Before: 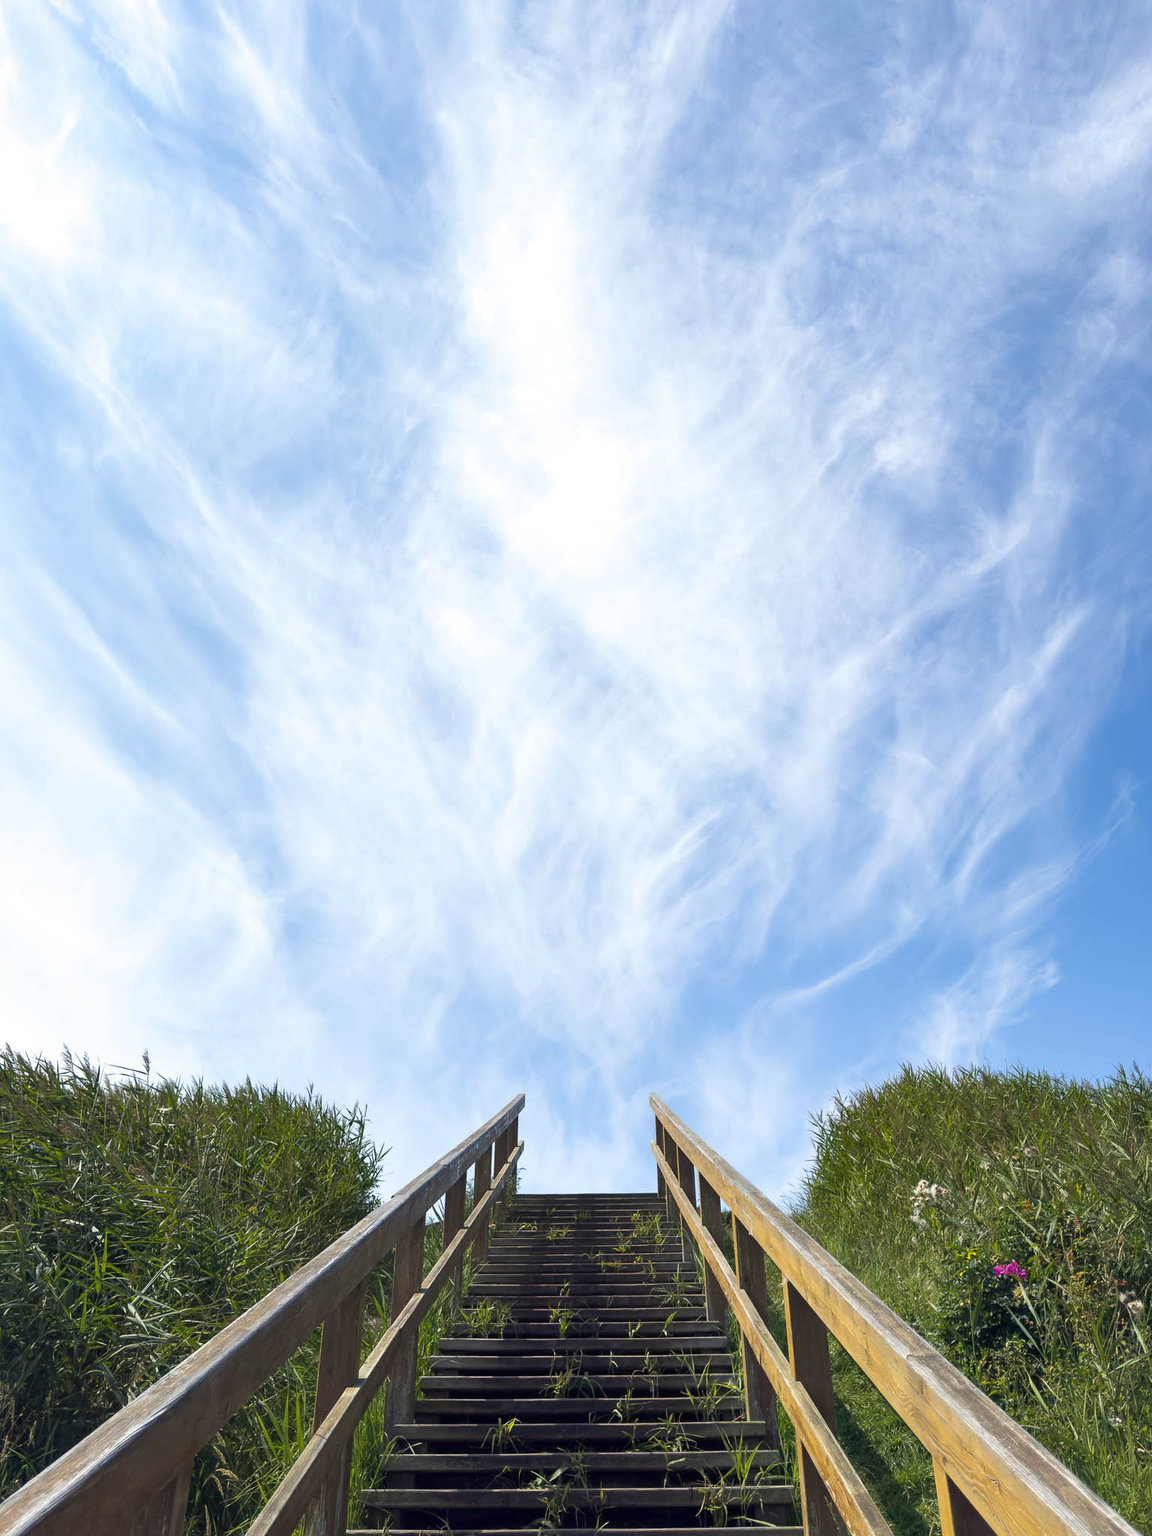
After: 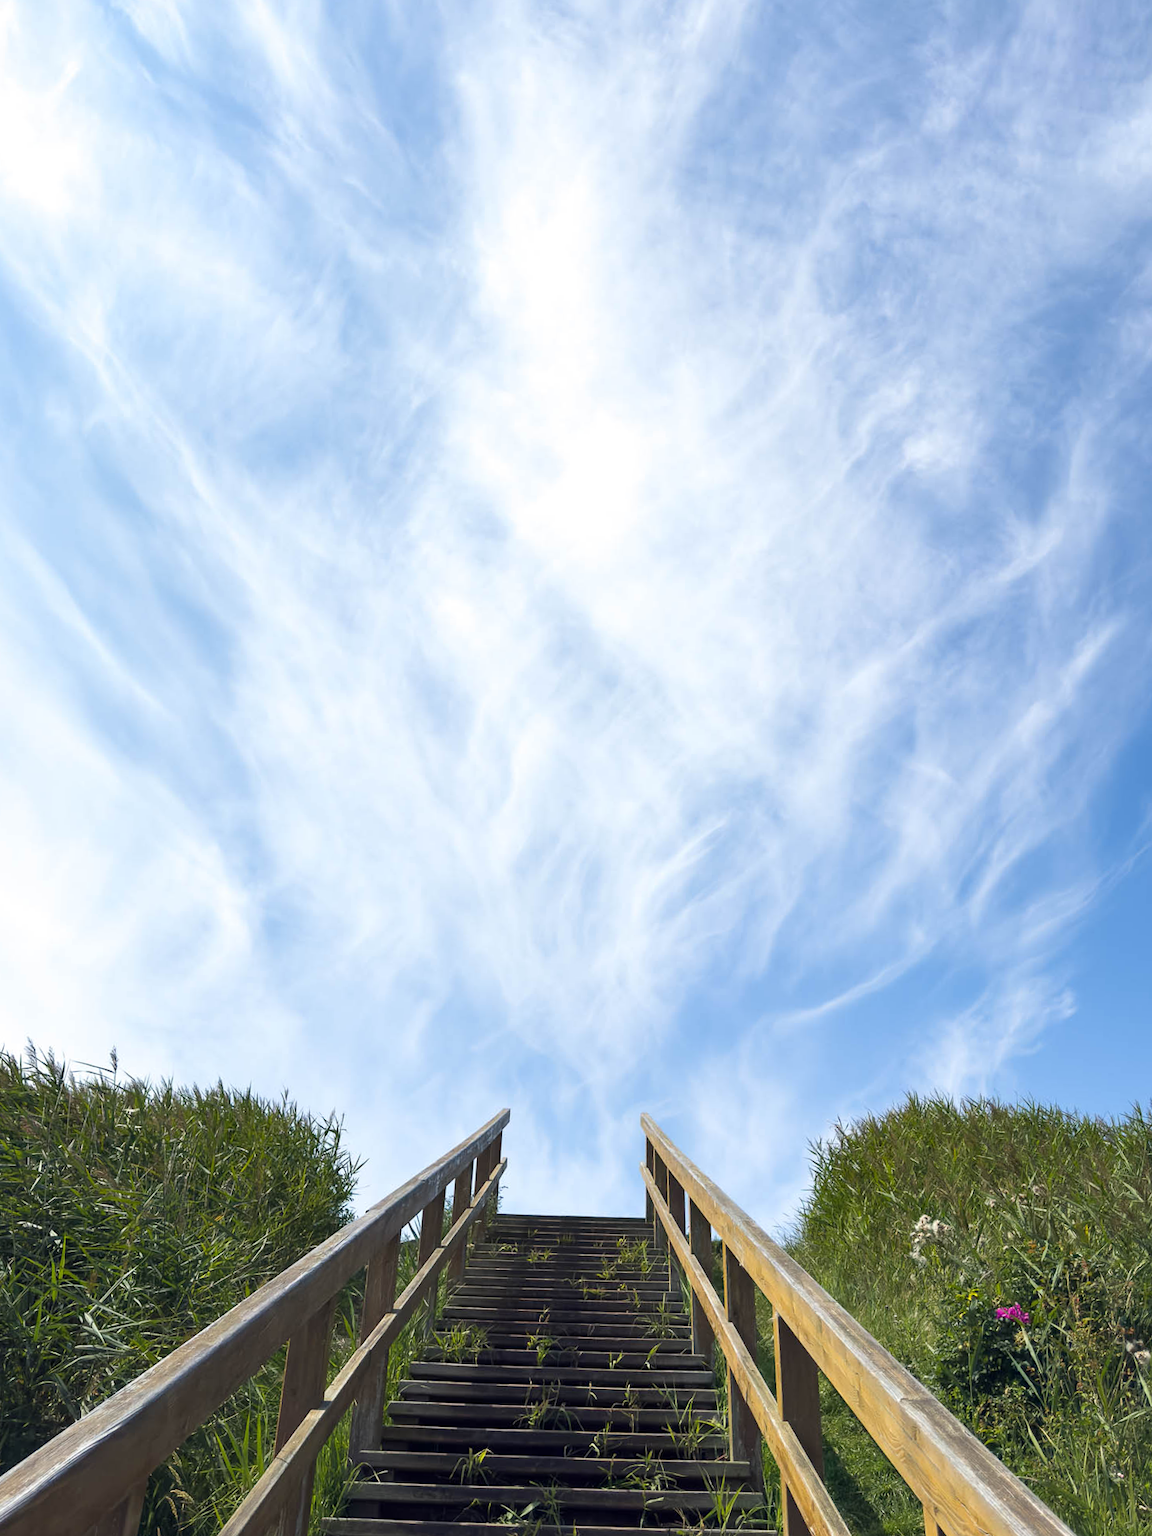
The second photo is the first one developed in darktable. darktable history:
crop and rotate: angle -2.2°
